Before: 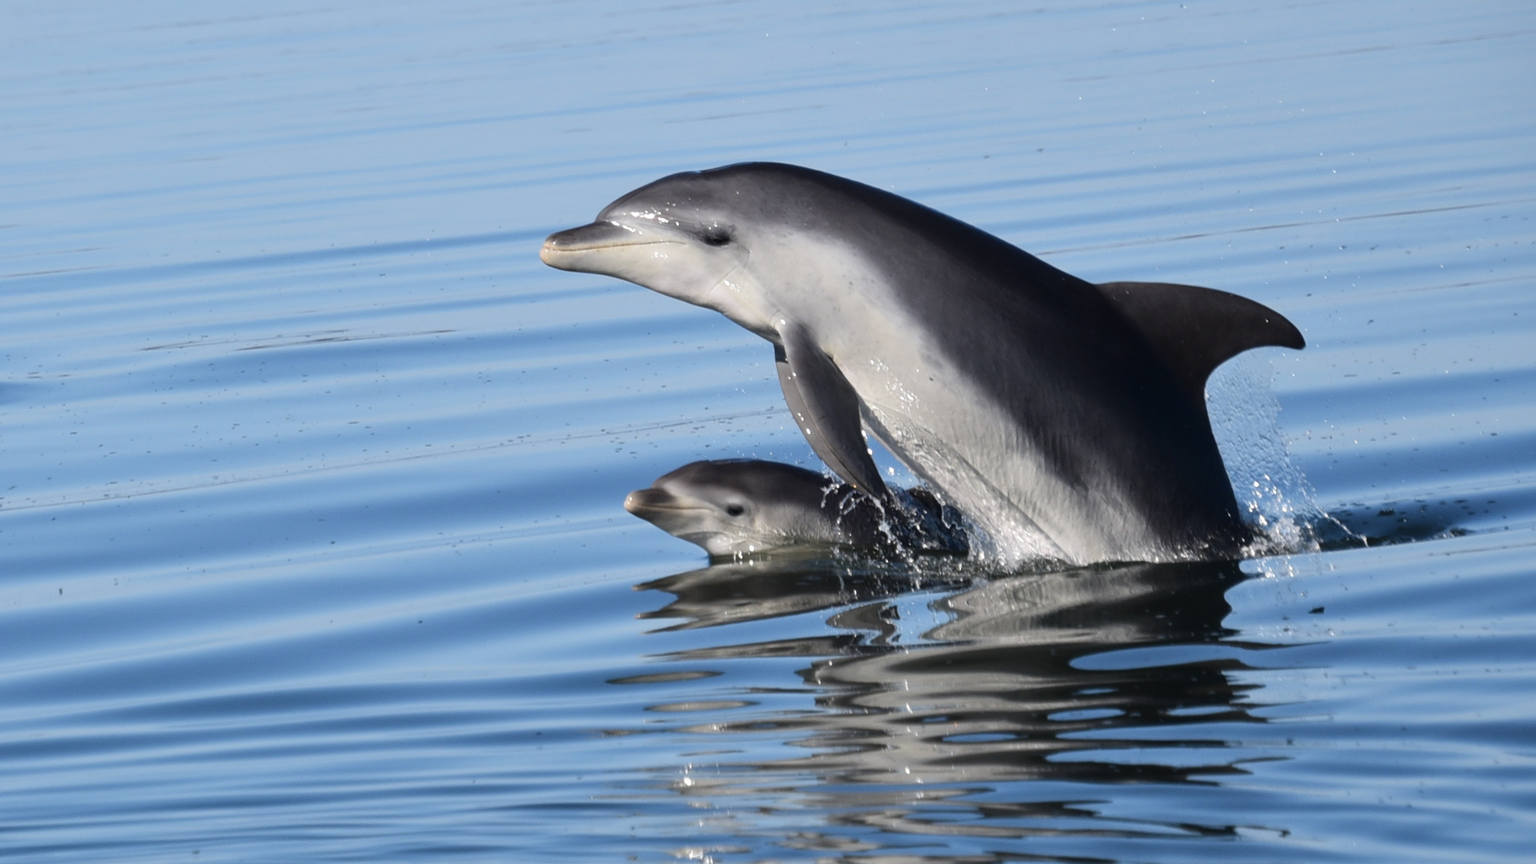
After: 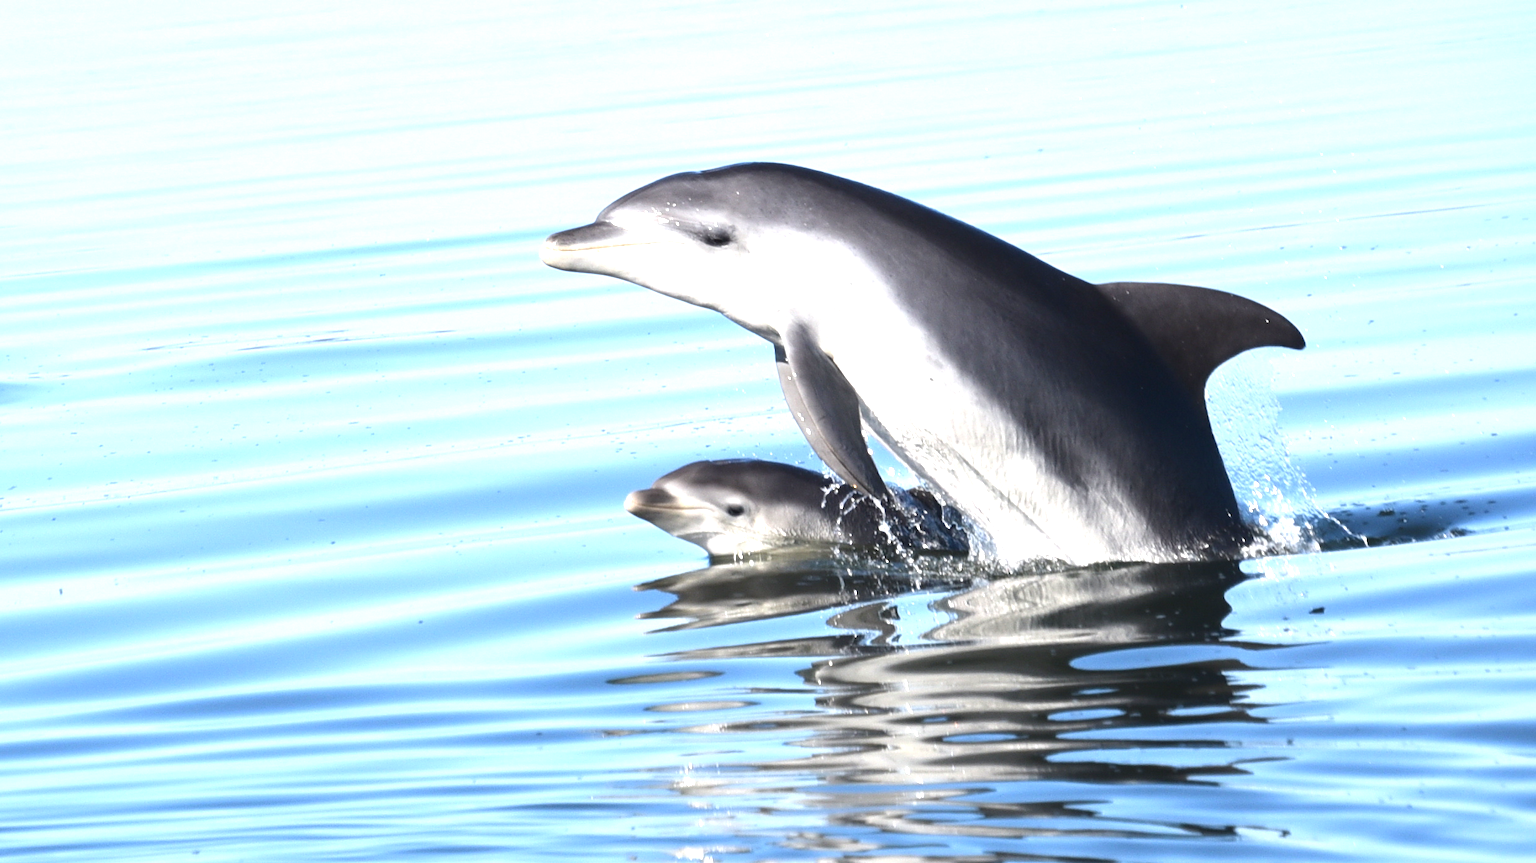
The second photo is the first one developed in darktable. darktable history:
shadows and highlights: shadows -10, white point adjustment 1.5, highlights 10
white balance: red 1, blue 1
exposure: black level correction 0, exposure 1.379 EV, compensate exposure bias true, compensate highlight preservation false
